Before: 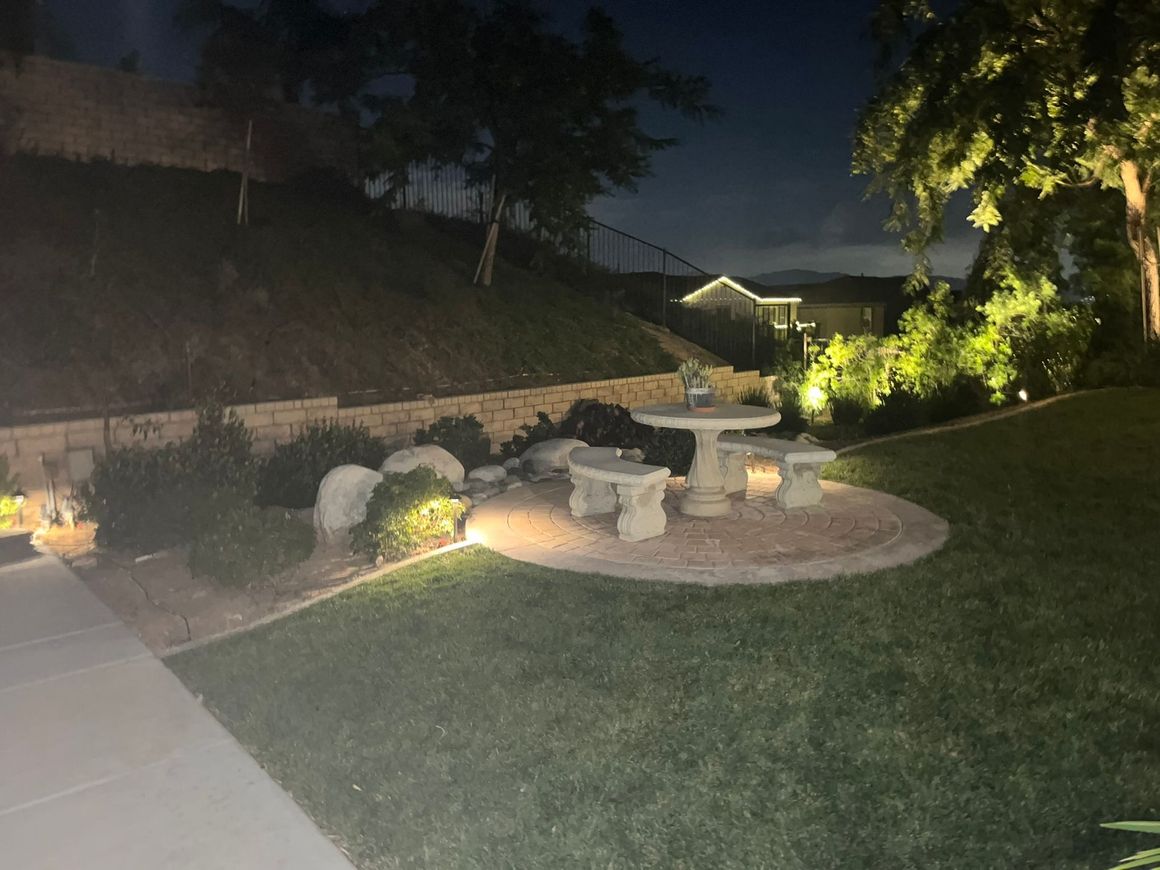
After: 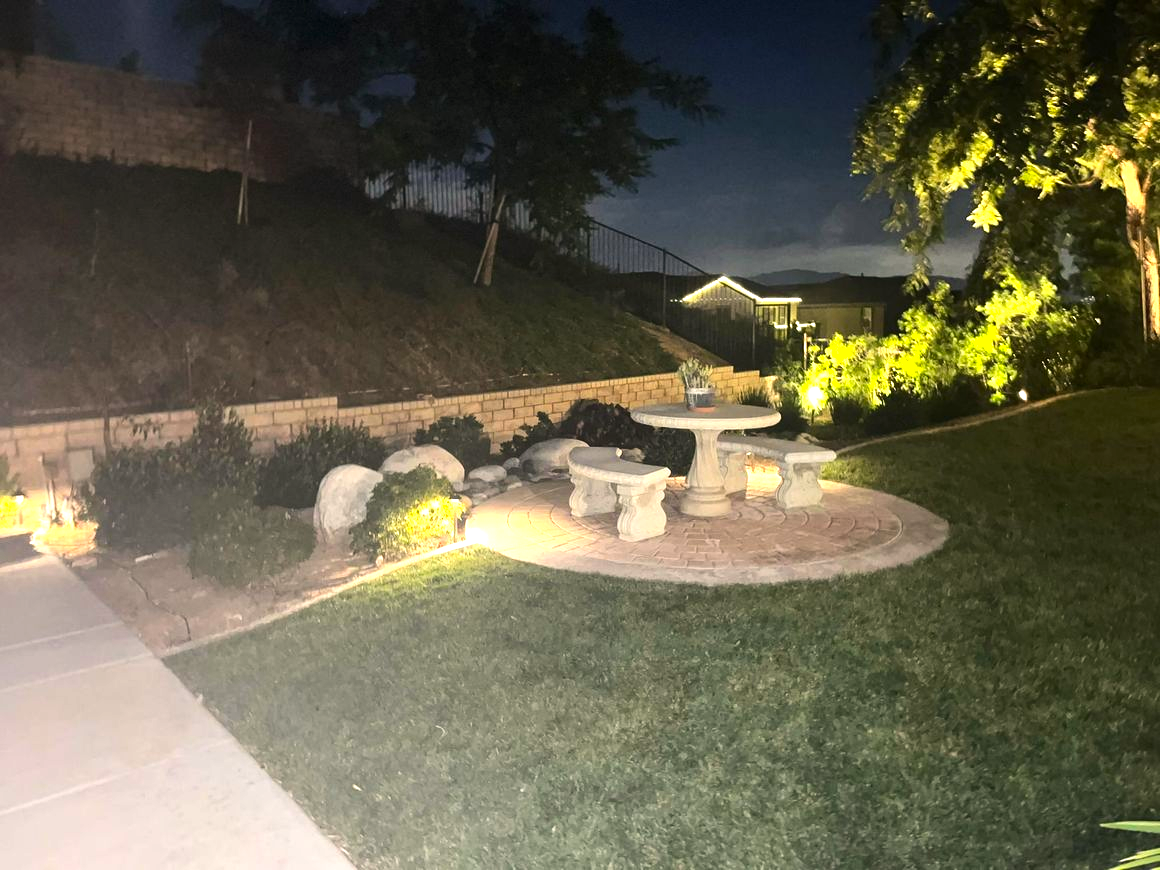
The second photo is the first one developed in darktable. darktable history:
exposure: black level correction 0, exposure 0.7 EV, compensate exposure bias true, compensate highlight preservation false
tone equalizer: -8 EV -0.417 EV, -7 EV -0.389 EV, -6 EV -0.333 EV, -5 EV -0.222 EV, -3 EV 0.222 EV, -2 EV 0.333 EV, -1 EV 0.389 EV, +0 EV 0.417 EV, edges refinement/feathering 500, mask exposure compensation -1.57 EV, preserve details no
color correction: highlights a* 3.22, highlights b* 1.93, saturation 1.19
